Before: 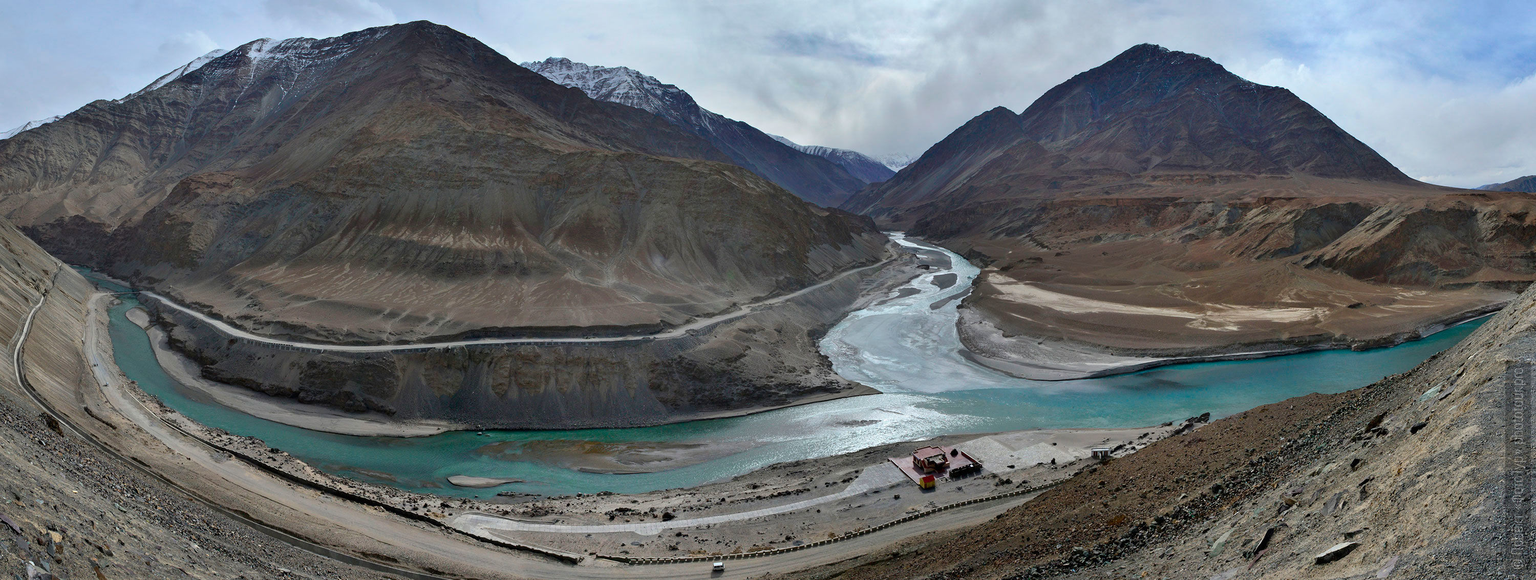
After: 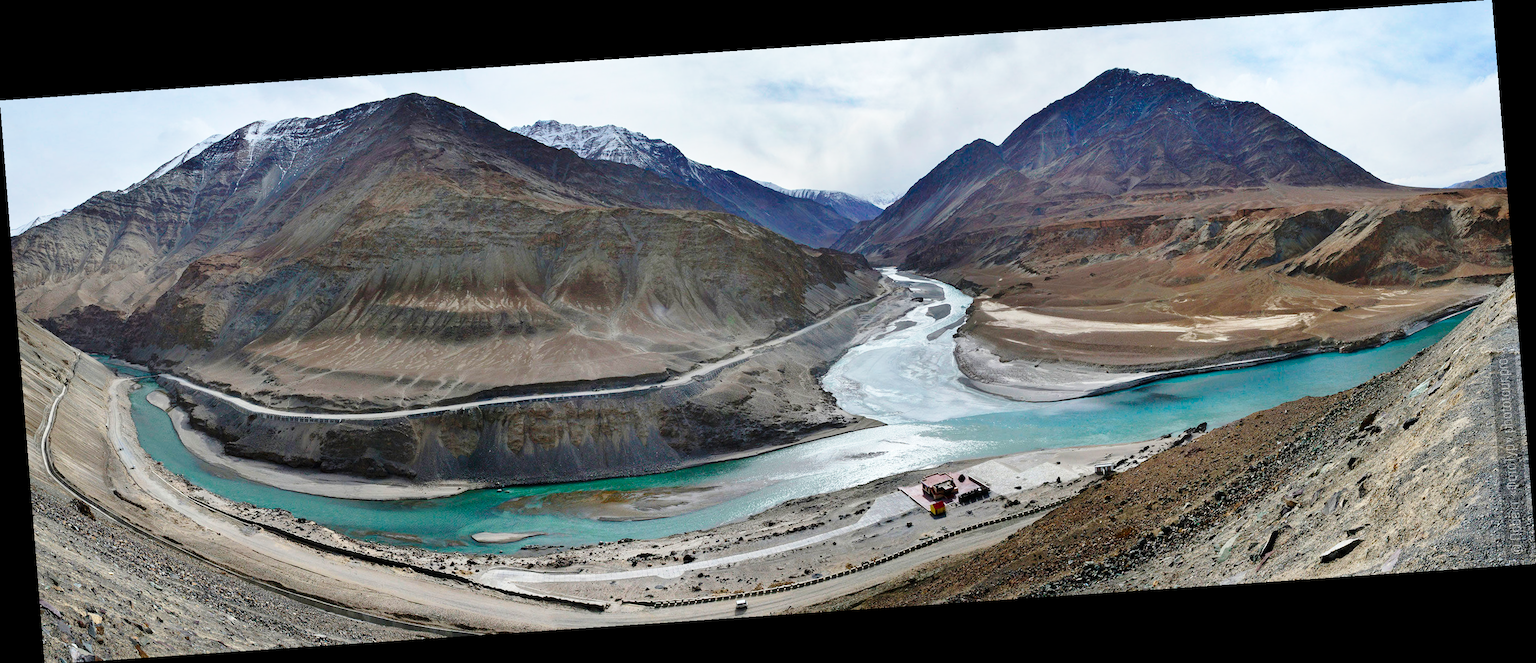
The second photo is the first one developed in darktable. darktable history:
base curve: curves: ch0 [(0, 0) (0.028, 0.03) (0.121, 0.232) (0.46, 0.748) (0.859, 0.968) (1, 1)], preserve colors none
rotate and perspective: rotation -4.2°, shear 0.006, automatic cropping off
